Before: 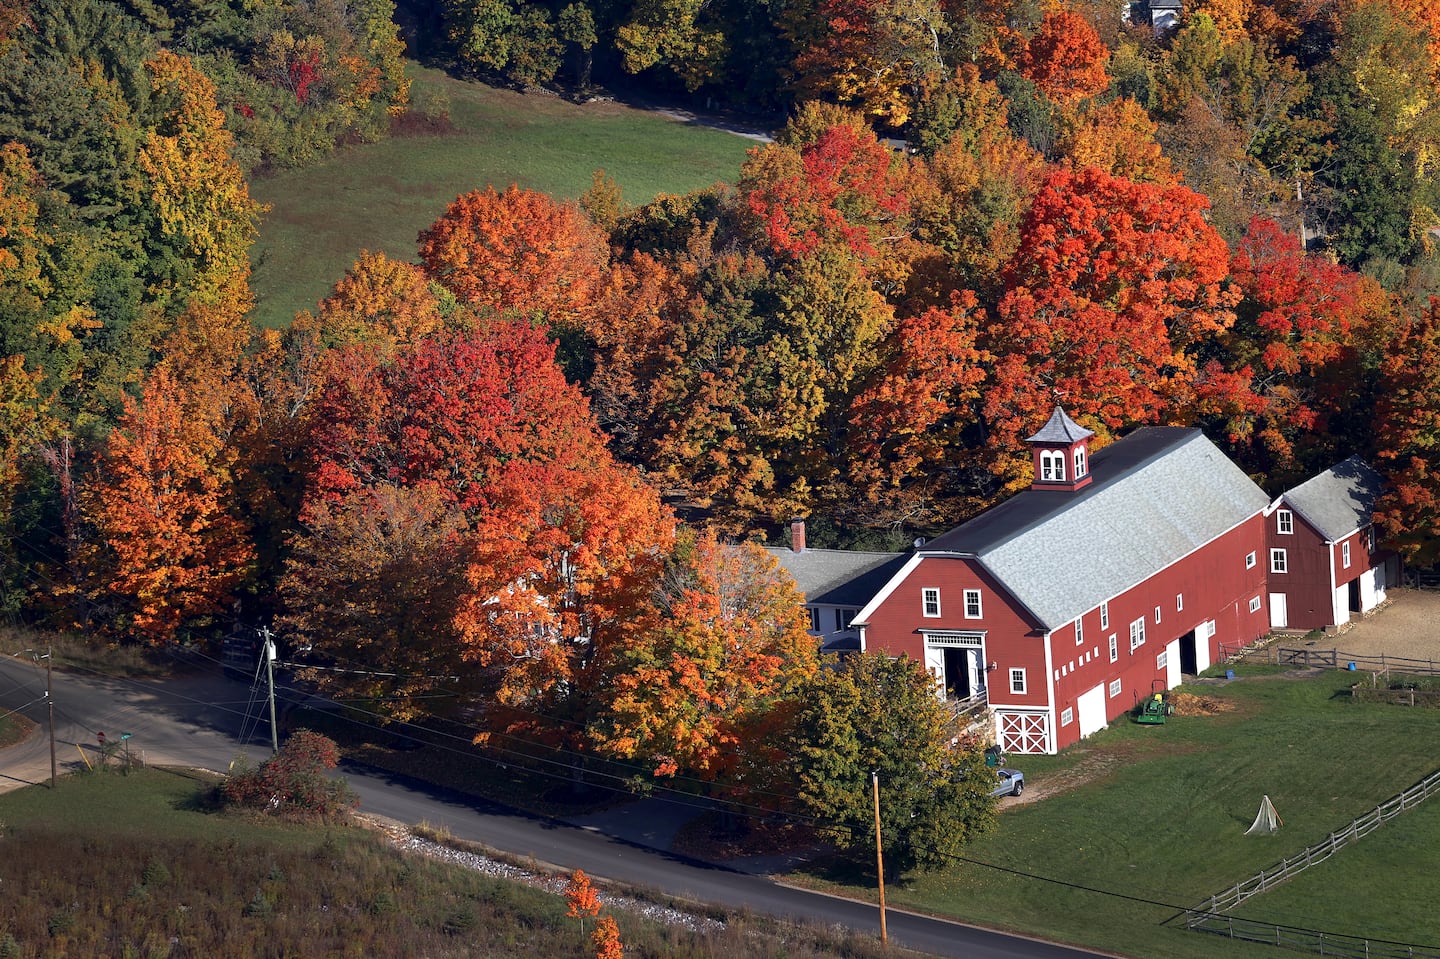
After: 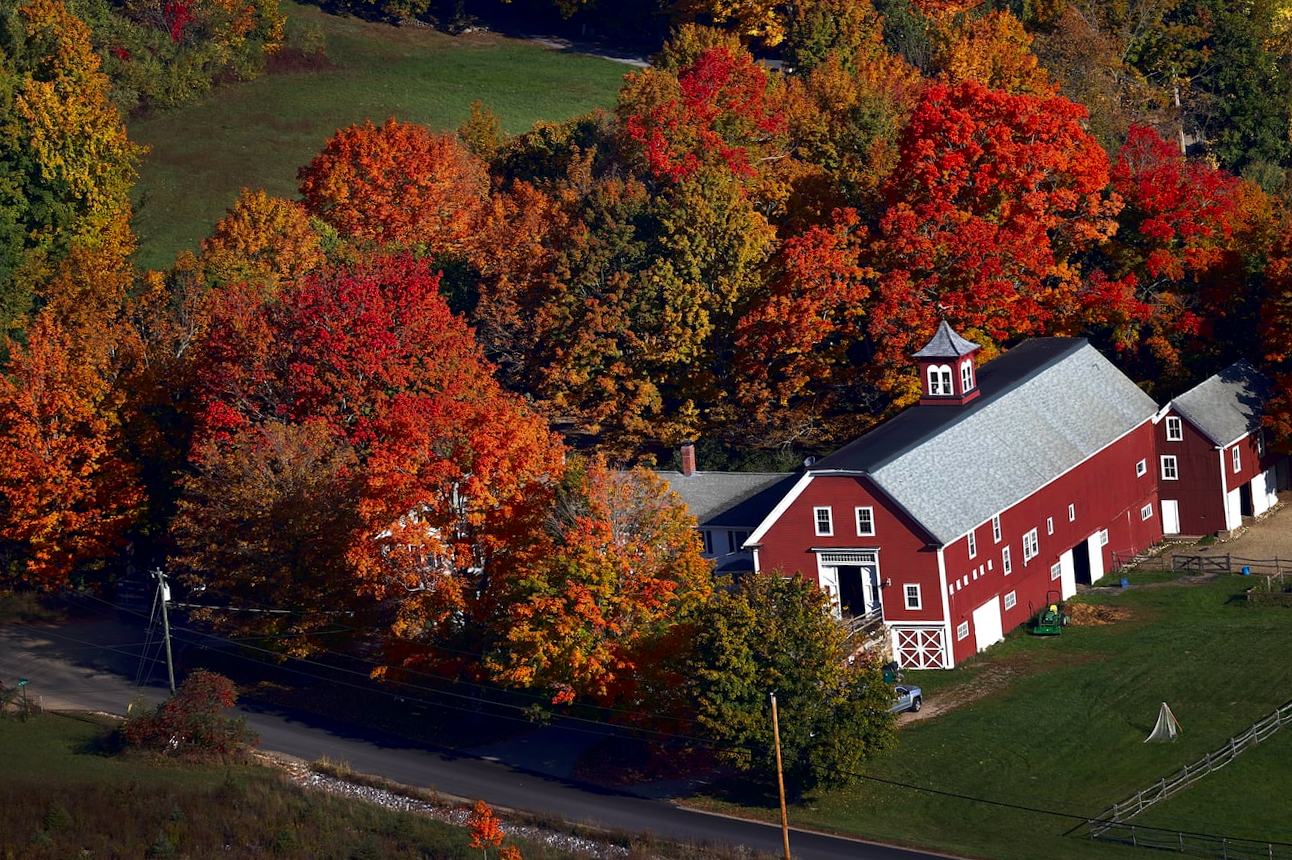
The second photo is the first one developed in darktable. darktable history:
crop and rotate: angle 1.96°, left 5.673%, top 5.673%
contrast brightness saturation: brightness -0.2, saturation 0.08
